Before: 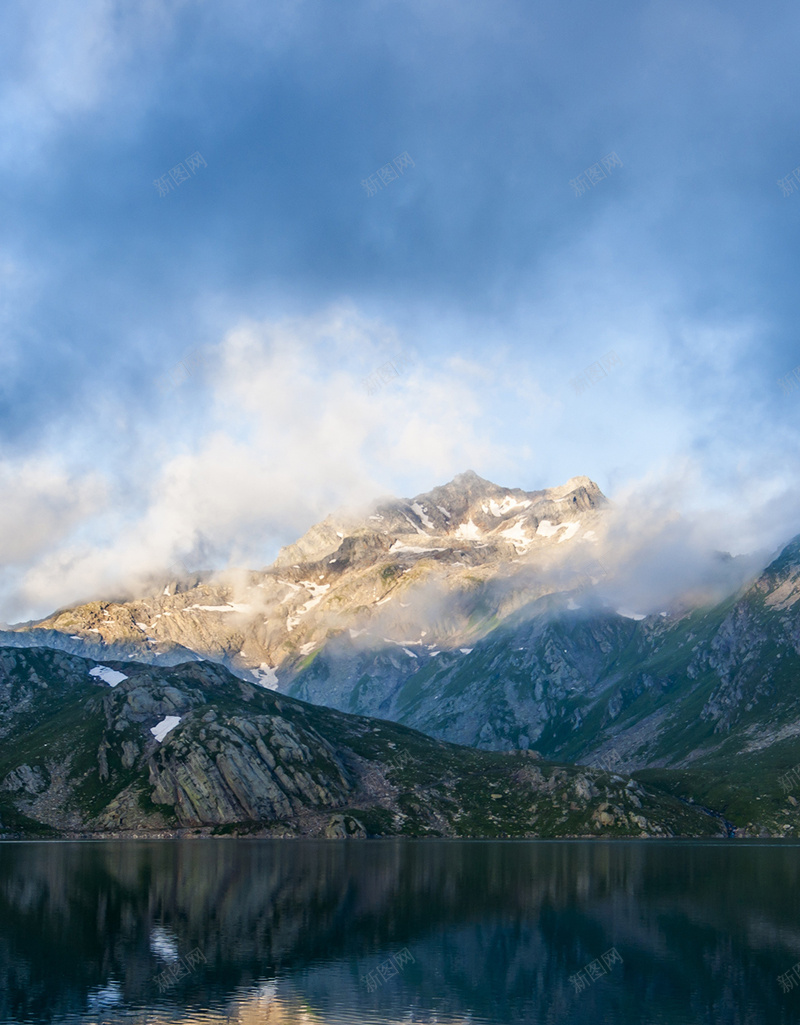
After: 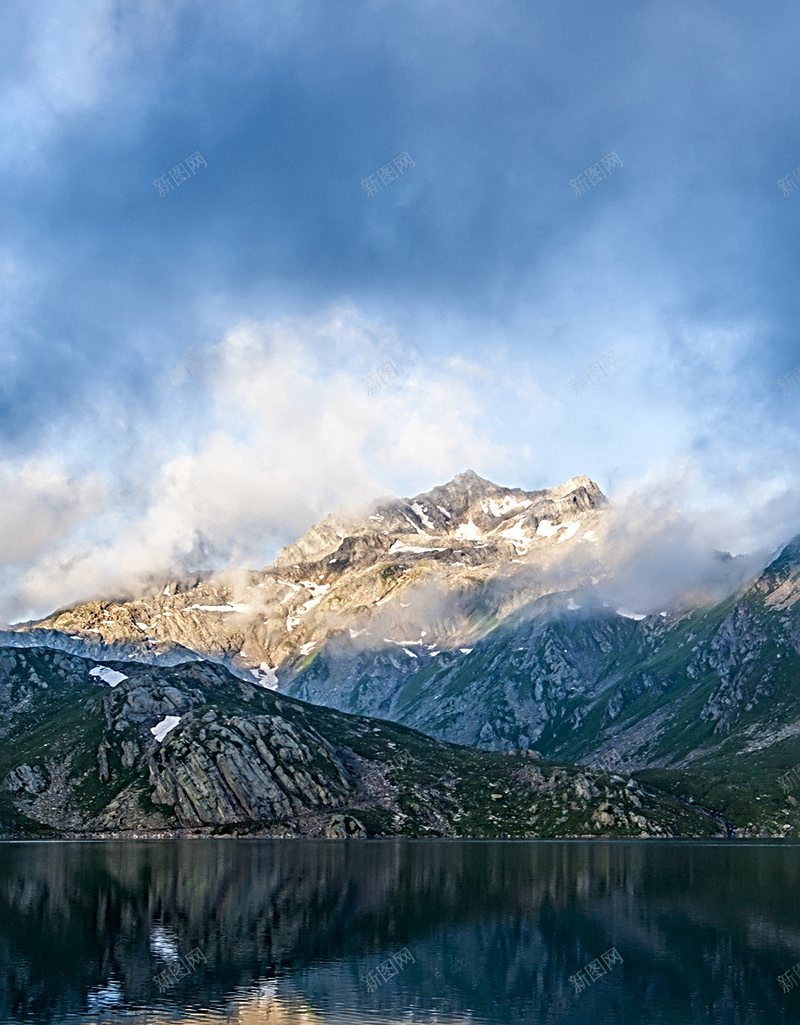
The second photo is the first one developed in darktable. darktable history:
local contrast: on, module defaults
sharpen: radius 3.729, amount 0.933
